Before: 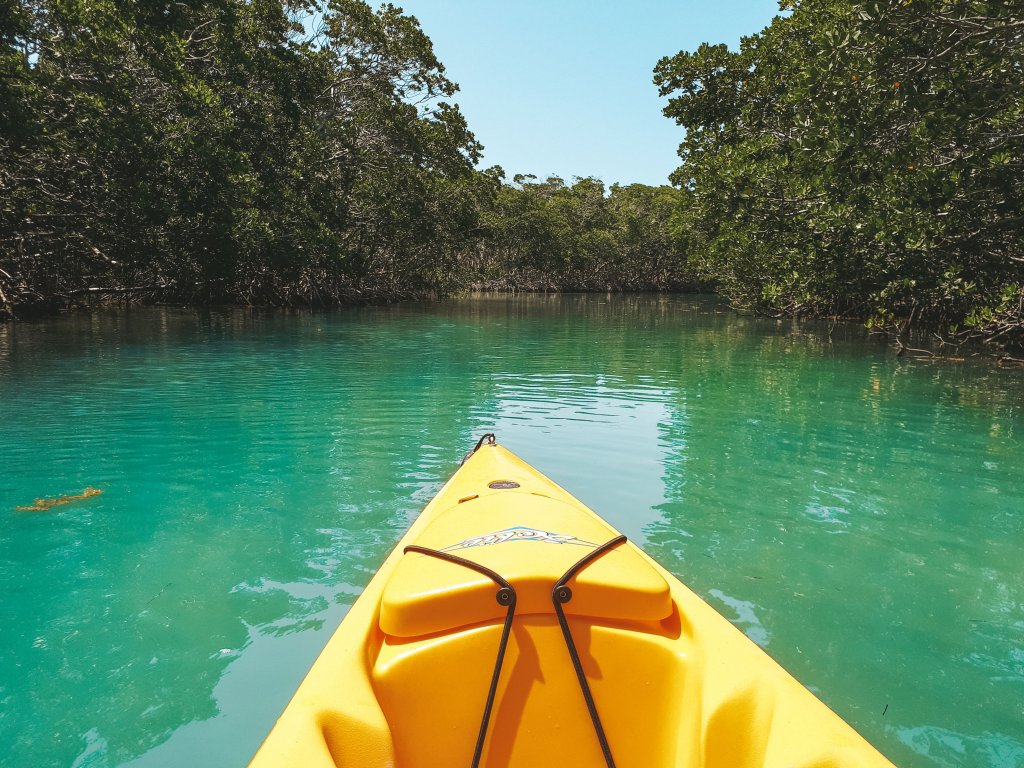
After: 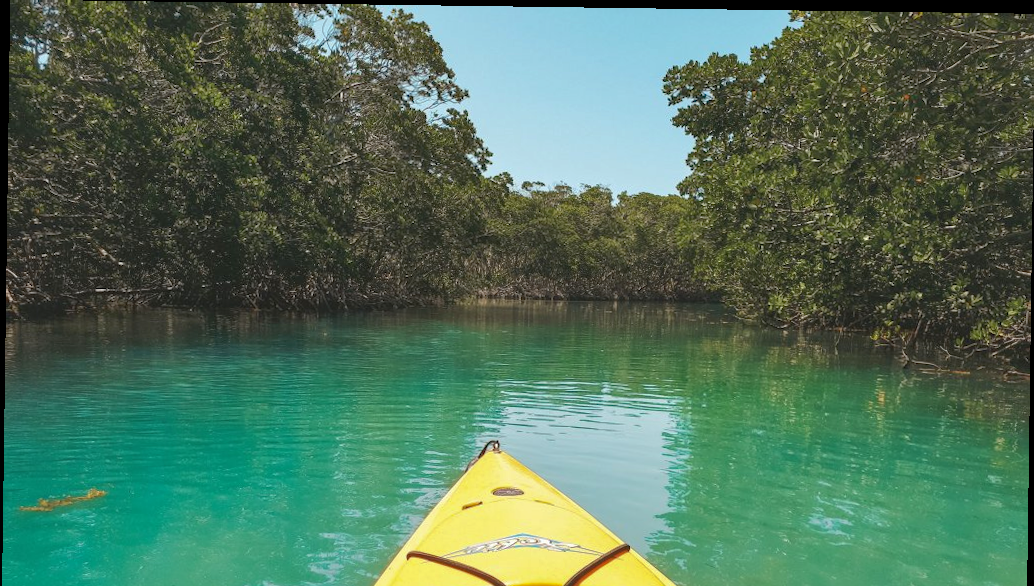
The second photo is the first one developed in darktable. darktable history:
shadows and highlights: on, module defaults
rotate and perspective: rotation 0.8°, automatic cropping off
crop: bottom 24.988%
